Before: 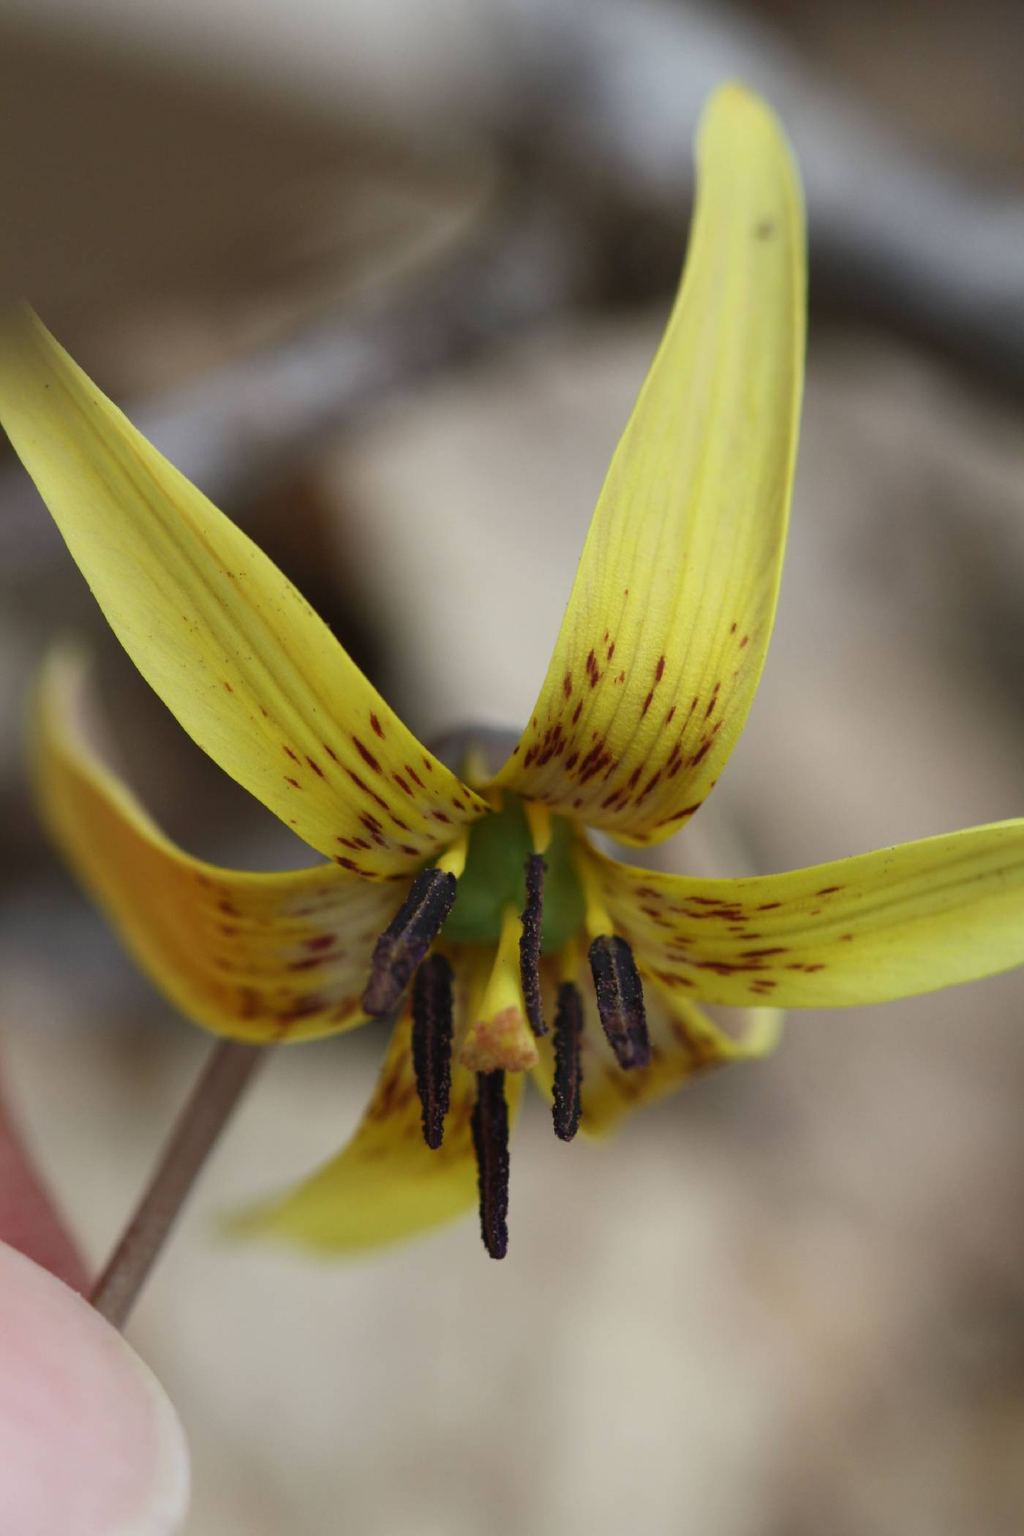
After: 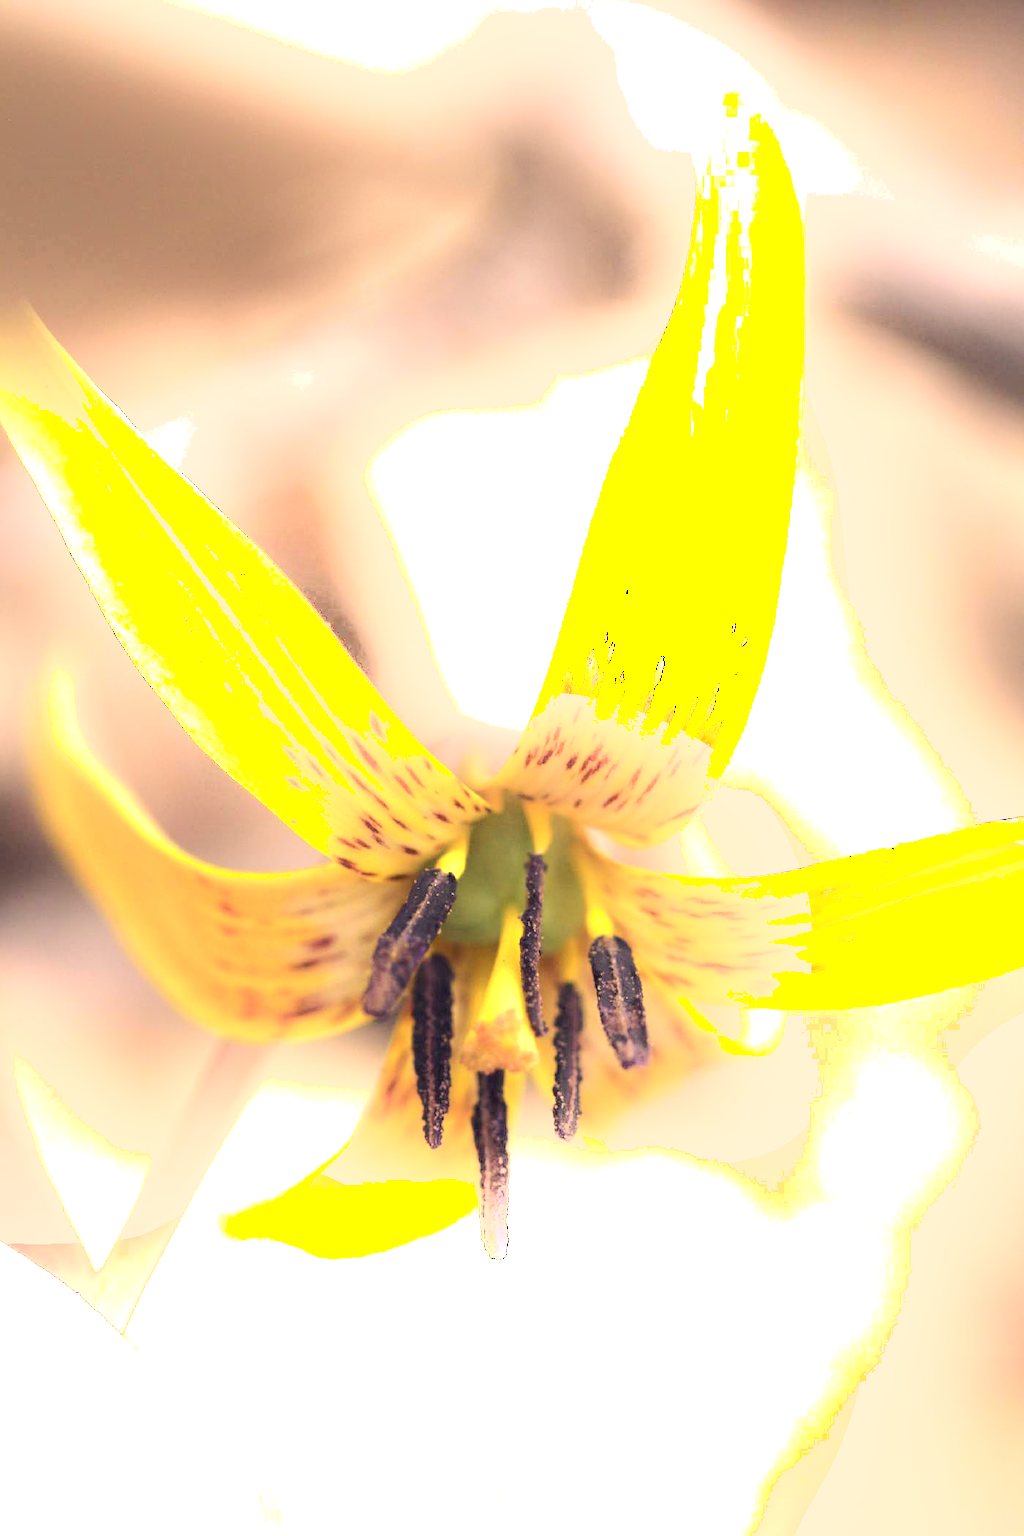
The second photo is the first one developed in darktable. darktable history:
exposure: black level correction 0.001, exposure 1.999 EV, compensate highlight preservation false
color correction: highlights a* 20.28, highlights b* 28.25, shadows a* 3.36, shadows b* -17.48, saturation 0.751
shadows and highlights: shadows -89.15, highlights 89.47, soften with gaussian
